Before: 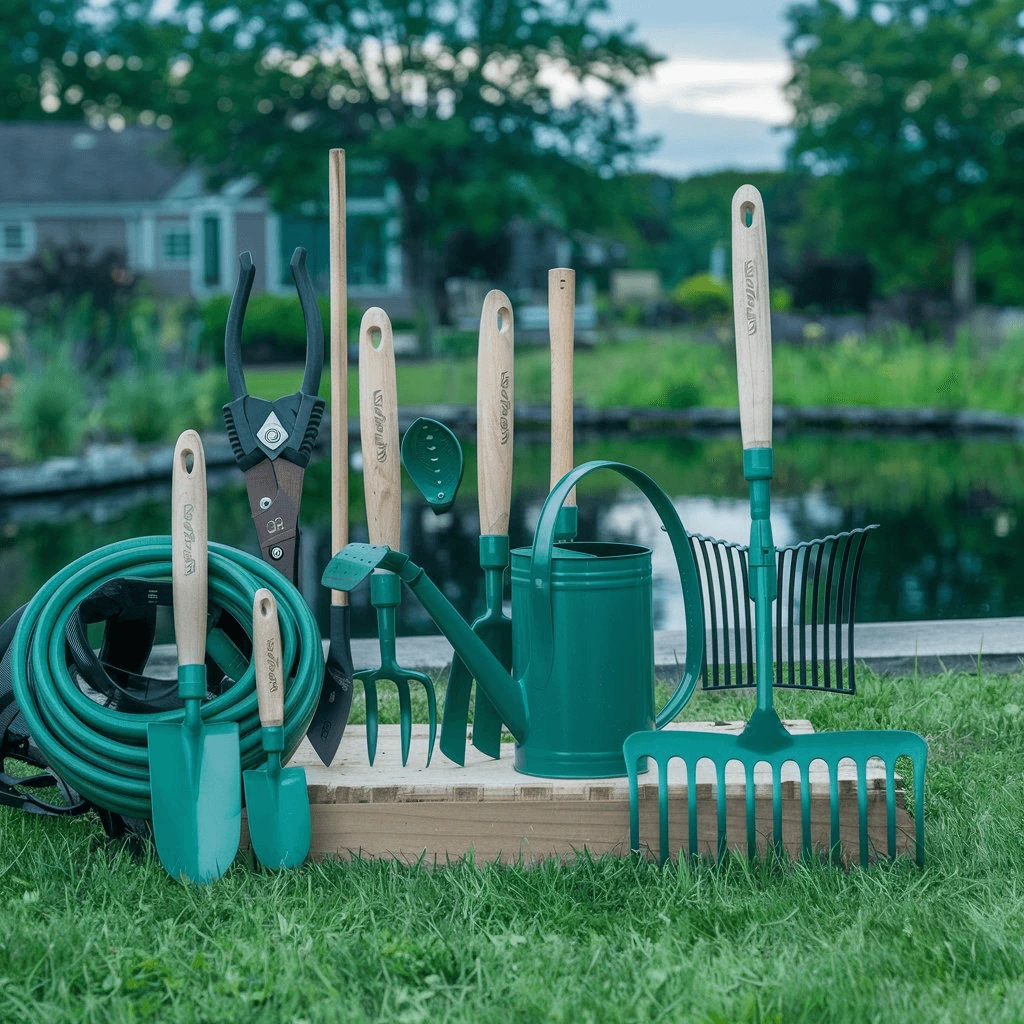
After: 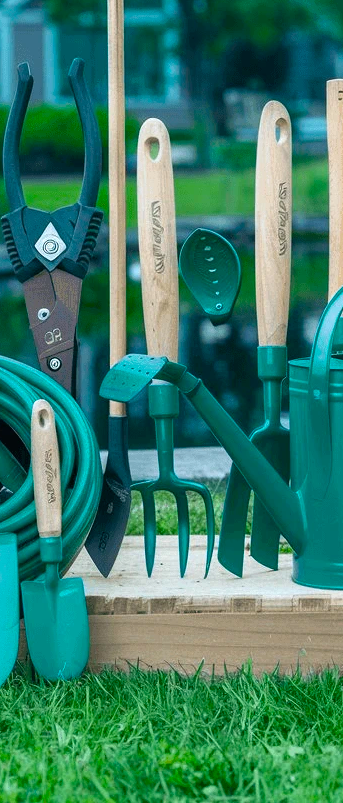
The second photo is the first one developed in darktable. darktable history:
crop and rotate: left 21.77%, top 18.528%, right 44.676%, bottom 2.997%
color balance rgb: perceptual saturation grading › global saturation 36%, perceptual brilliance grading › global brilliance 10%, global vibrance 20%
